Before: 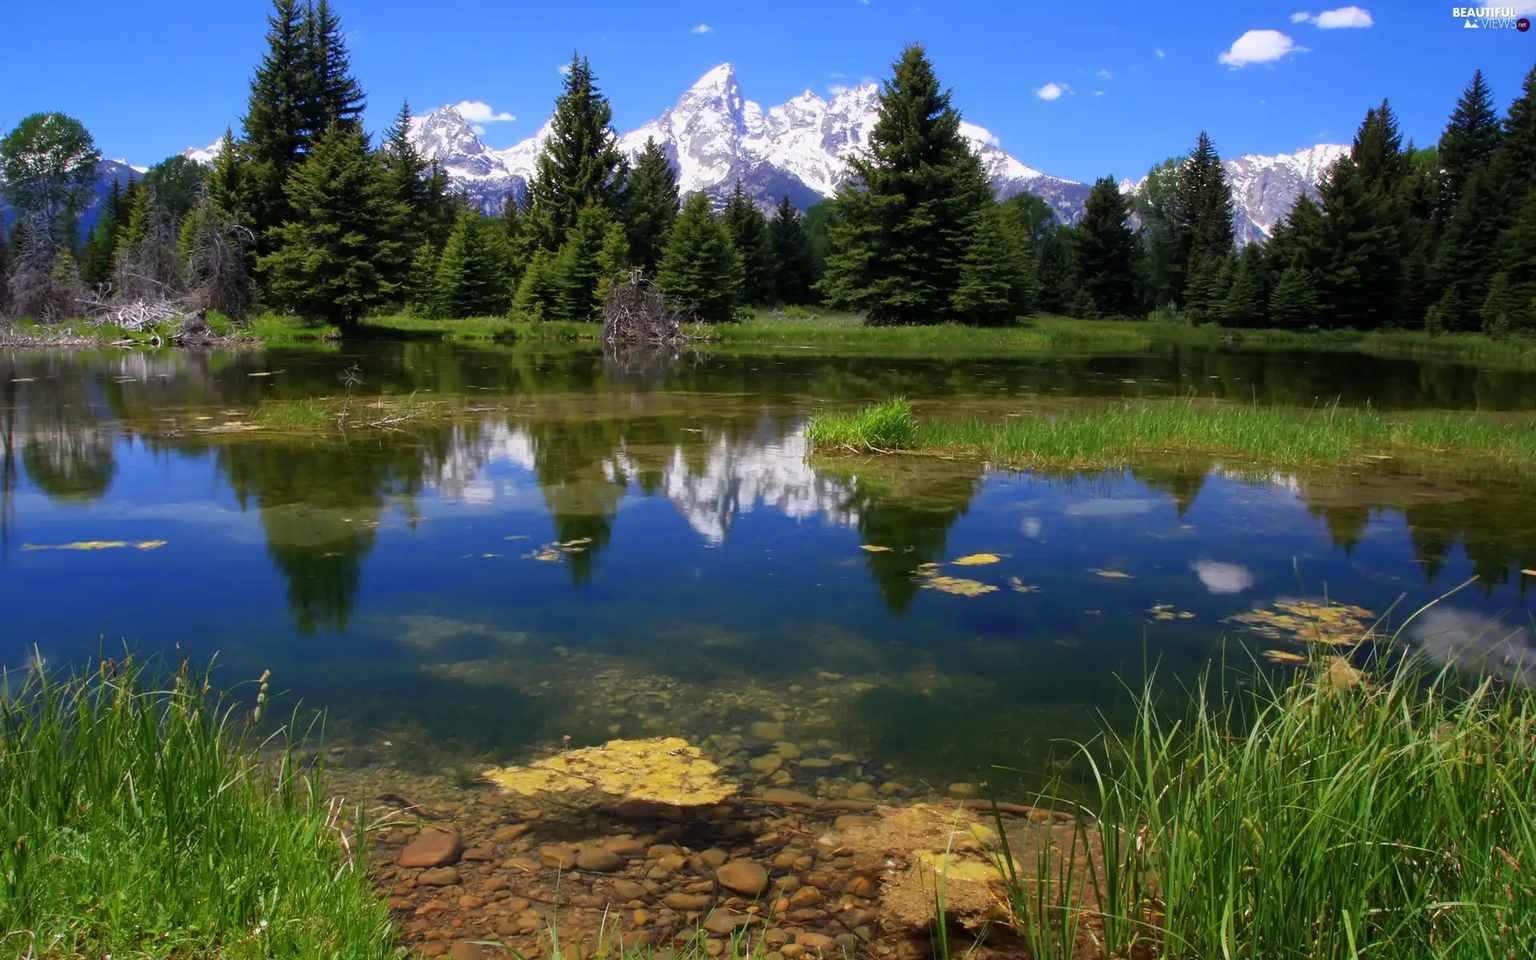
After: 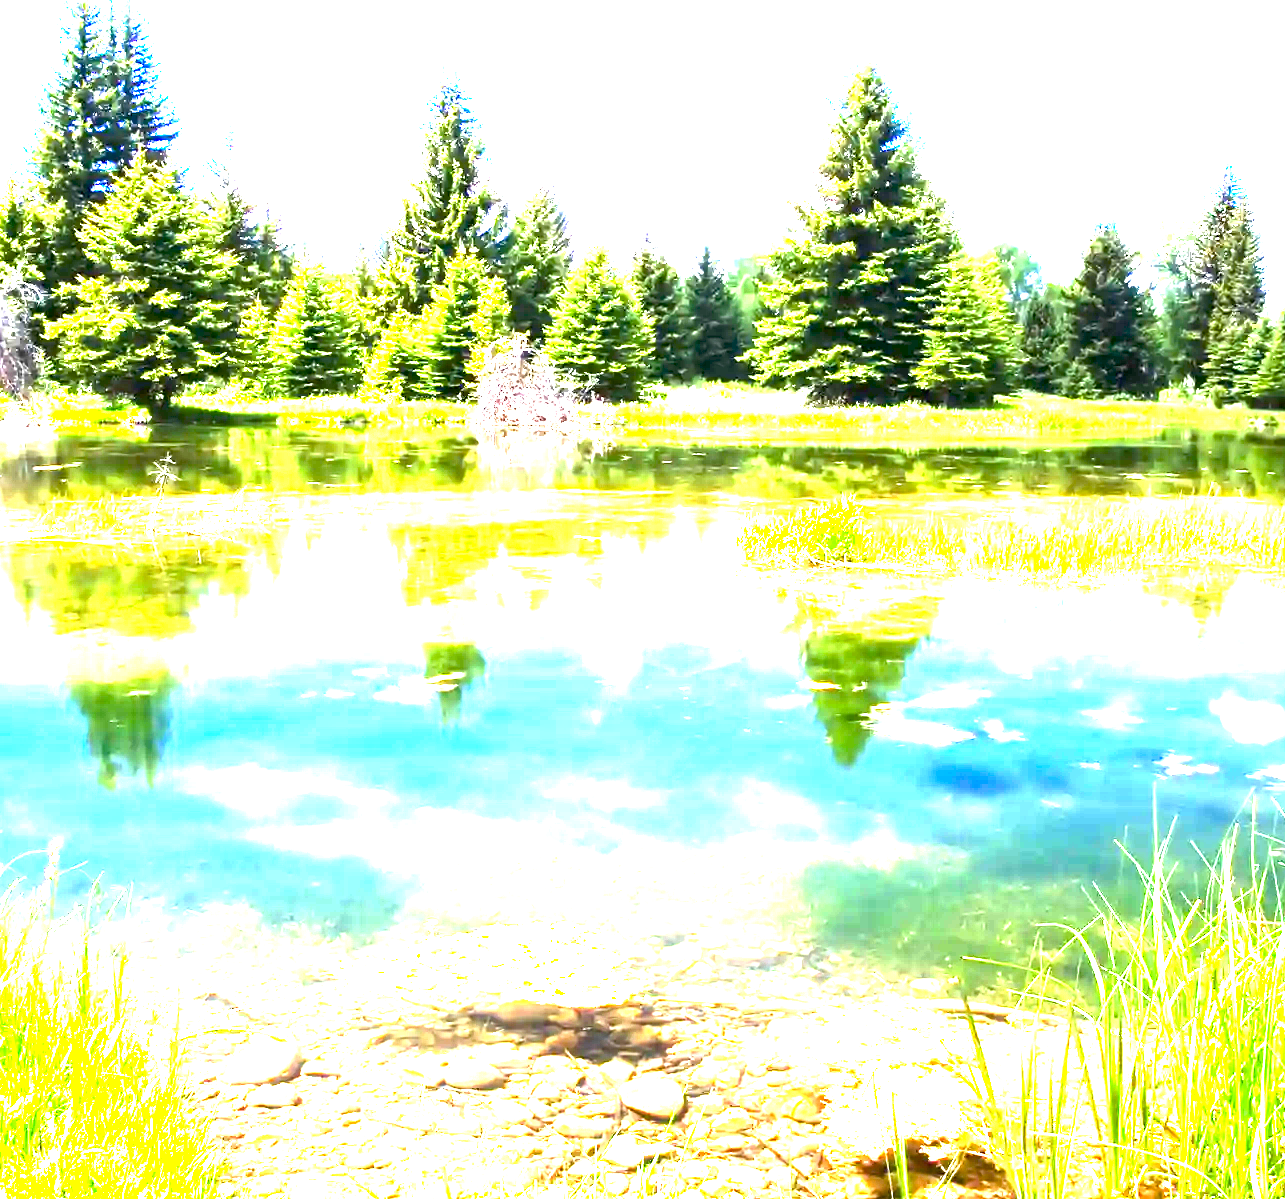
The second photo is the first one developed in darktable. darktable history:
exposure: black level correction 0, exposure 4.089 EV, compensate highlight preservation false
crop and rotate: left 14.415%, right 18.621%
color balance rgb: power › luminance -14.982%, linear chroma grading › shadows 19.607%, linear chroma grading › highlights 4.076%, linear chroma grading › mid-tones 10.308%, perceptual saturation grading › global saturation 20%, perceptual saturation grading › highlights -24.816%, perceptual saturation grading › shadows 24.224%, perceptual brilliance grading › global brilliance 12.667%, perceptual brilliance grading › highlights 15.287%
